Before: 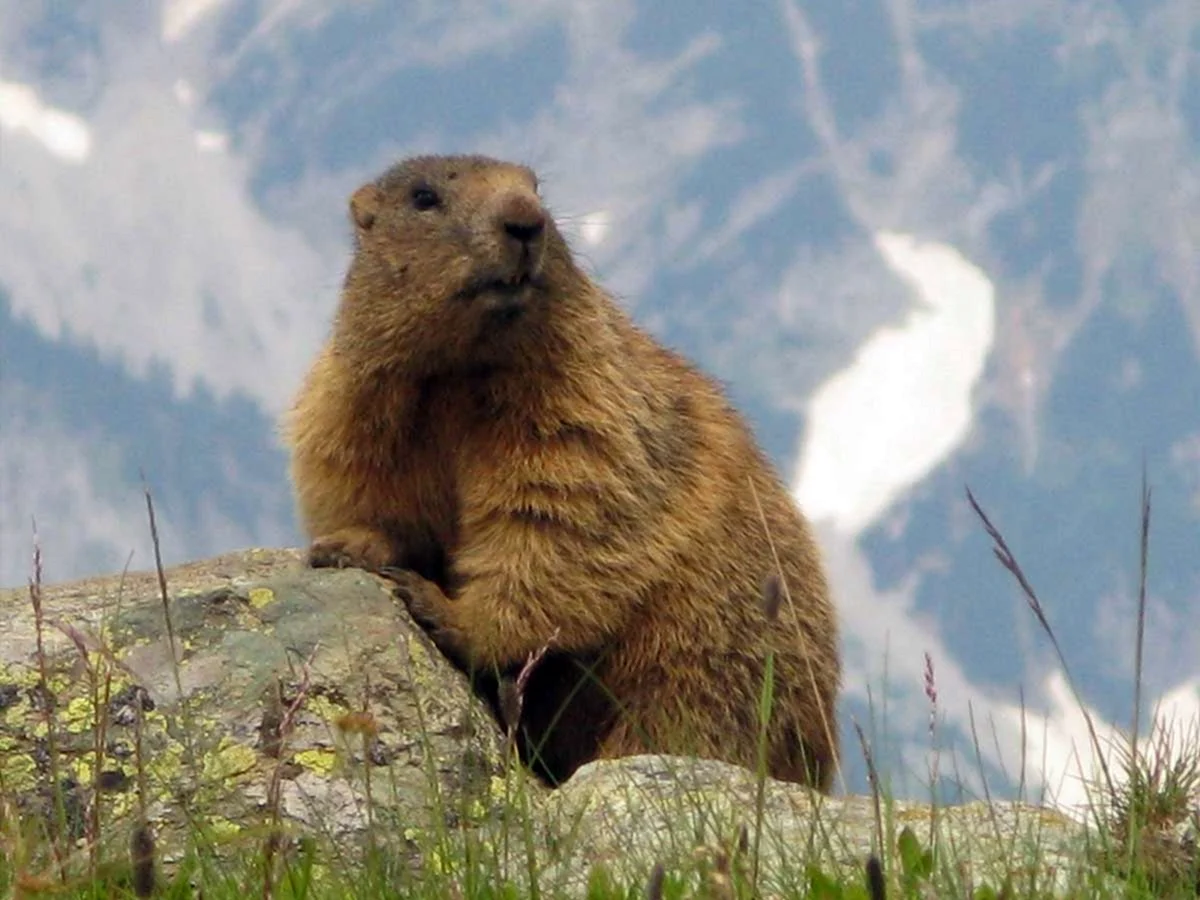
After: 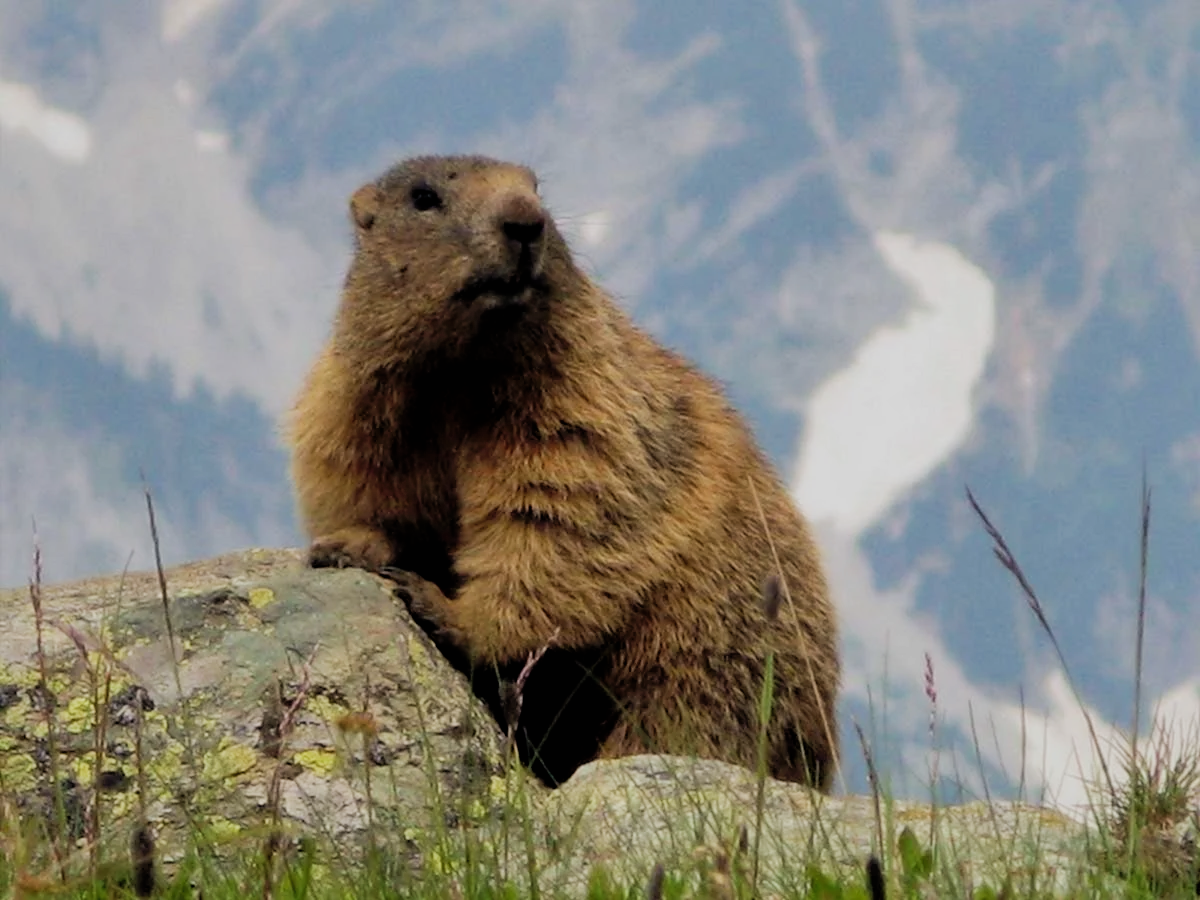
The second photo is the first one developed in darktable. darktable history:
filmic rgb: black relative exposure -5 EV, hardness 2.88, contrast 1.2, highlights saturation mix -30%
shadows and highlights: on, module defaults
